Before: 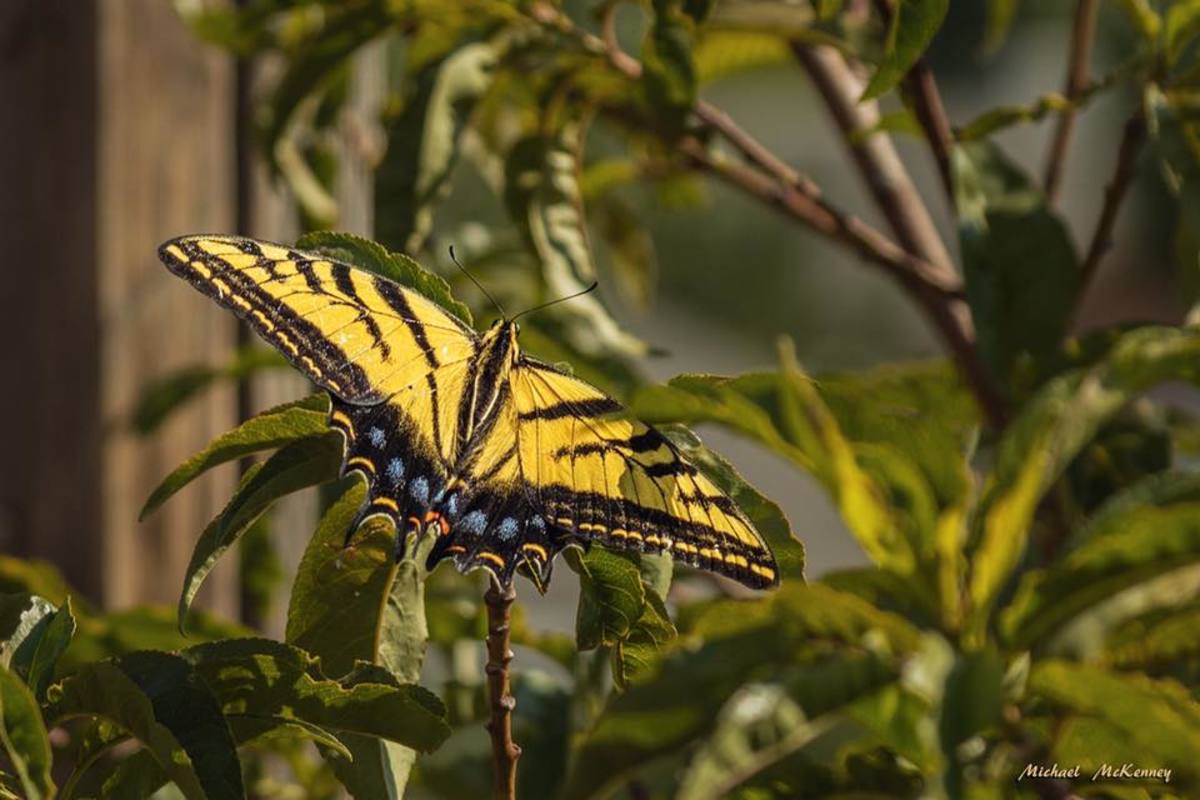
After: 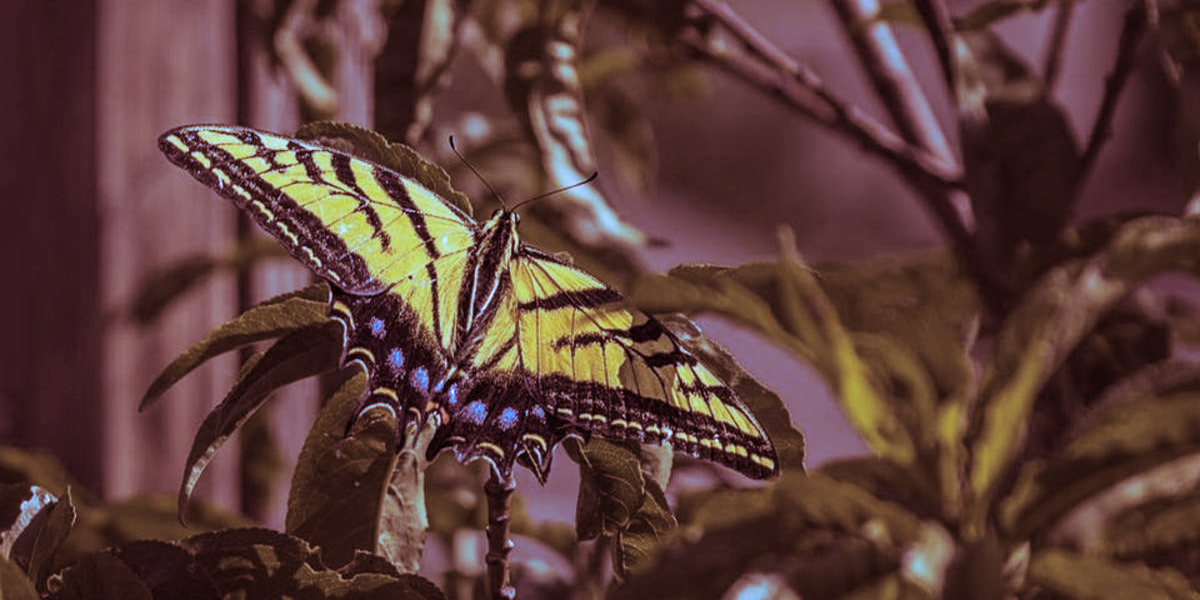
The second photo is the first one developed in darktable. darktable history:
crop: top 13.819%, bottom 11.169%
white balance: red 0.766, blue 1.537
split-toning: highlights › hue 187.2°, highlights › saturation 0.83, balance -68.05, compress 56.43%
